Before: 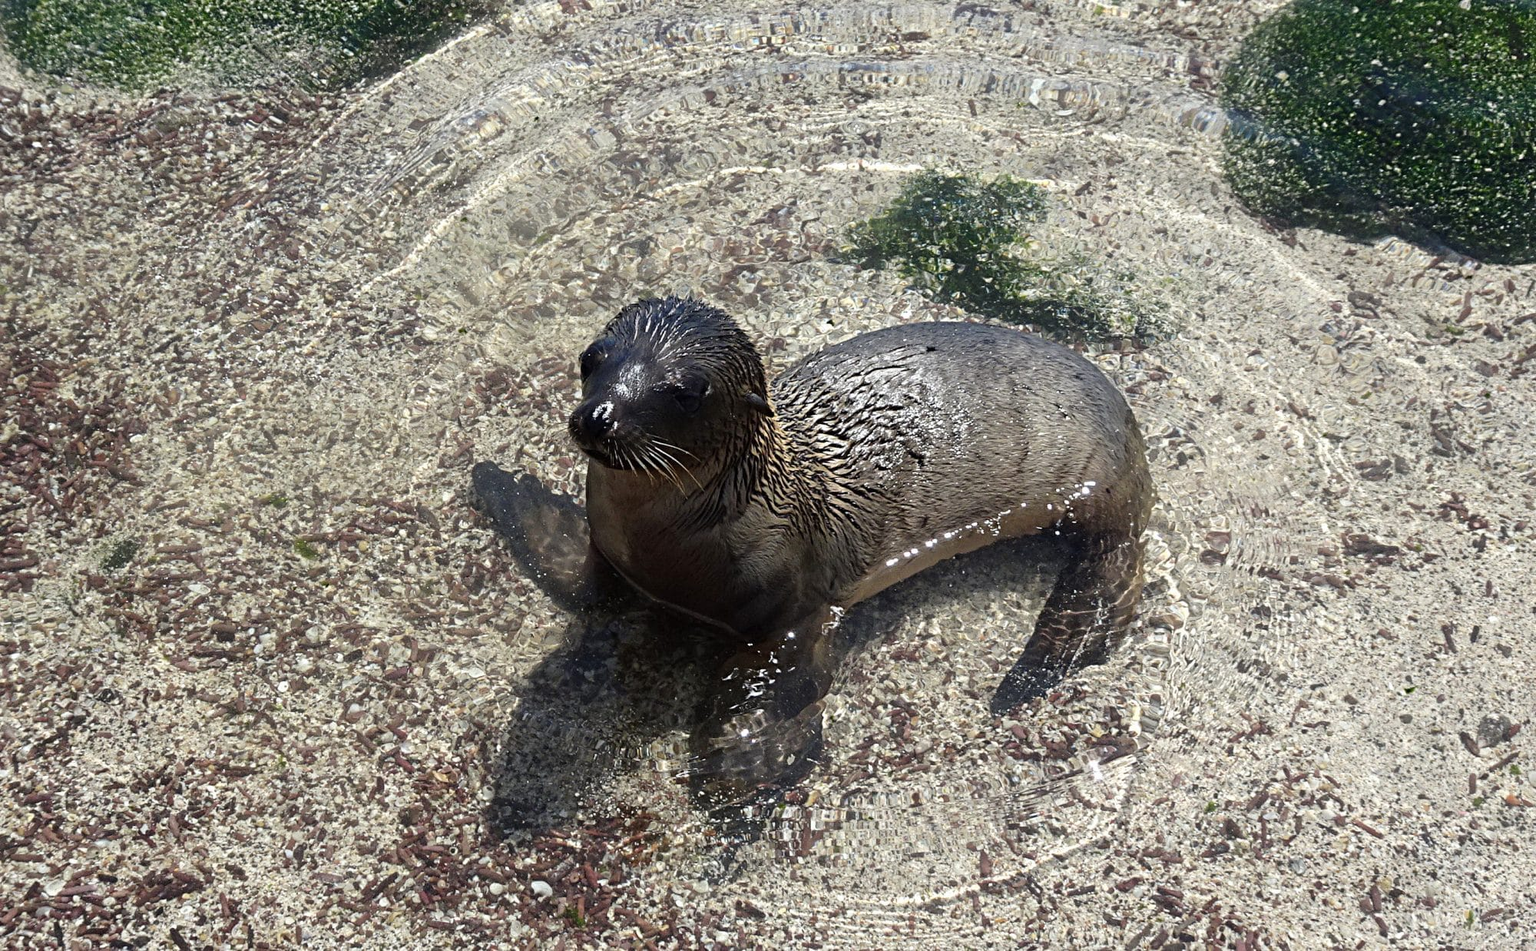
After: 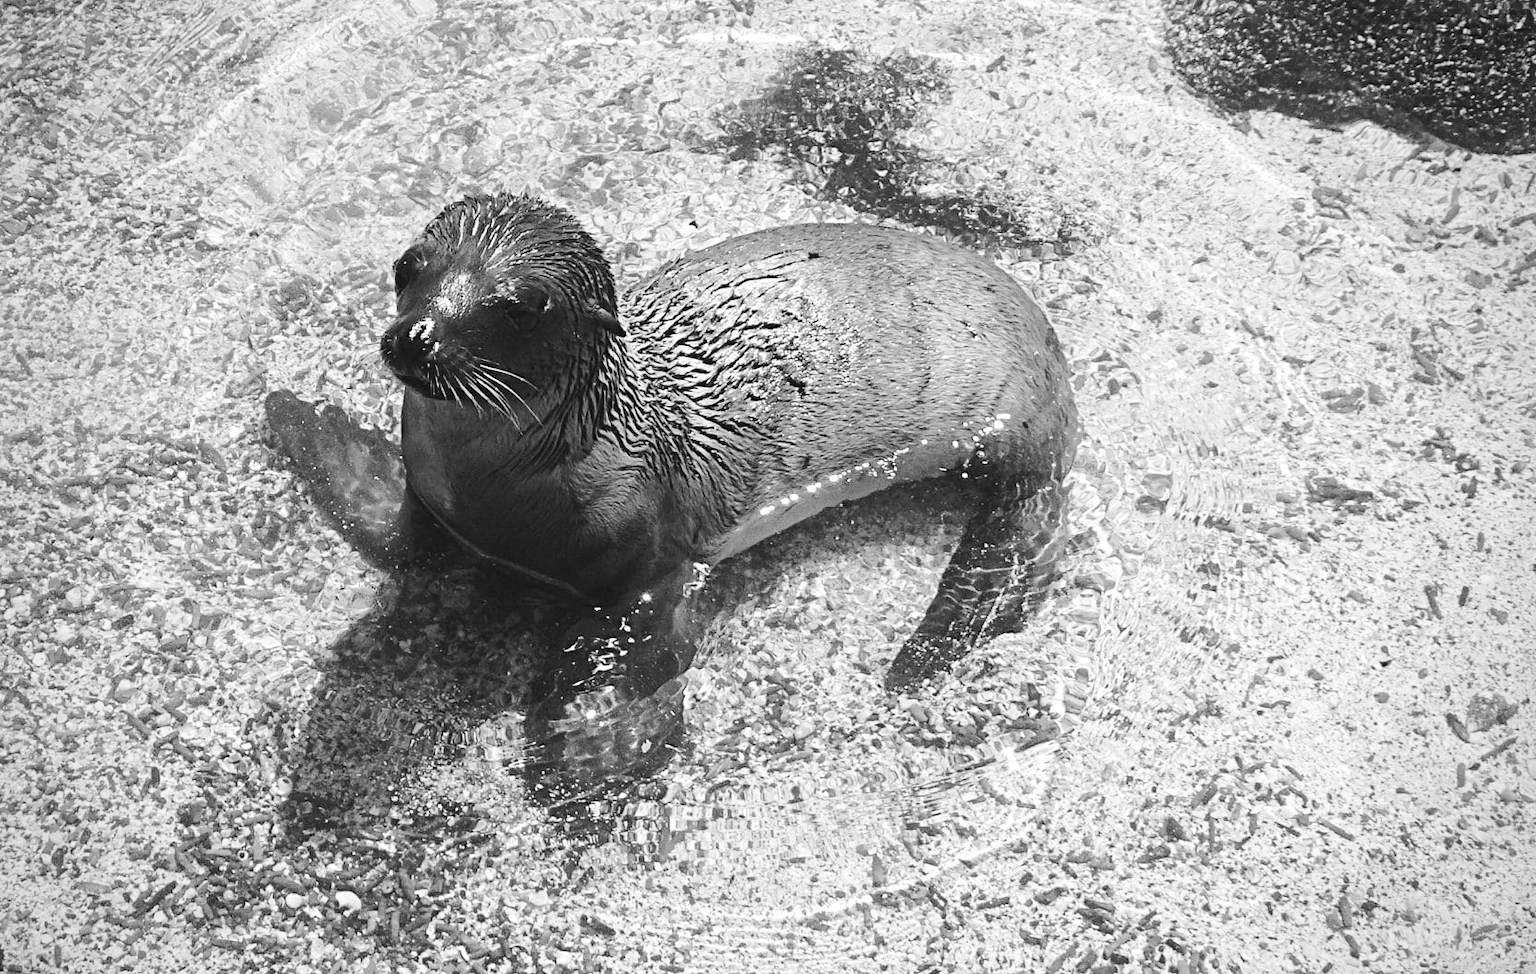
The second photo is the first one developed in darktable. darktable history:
base curve: curves: ch0 [(0, 0.007) (0.028, 0.063) (0.121, 0.311) (0.46, 0.743) (0.859, 0.957) (1, 1)], preserve colors none
vignetting: fall-off radius 60.92%
monochrome: on, module defaults
crop: left 16.315%, top 14.246%
